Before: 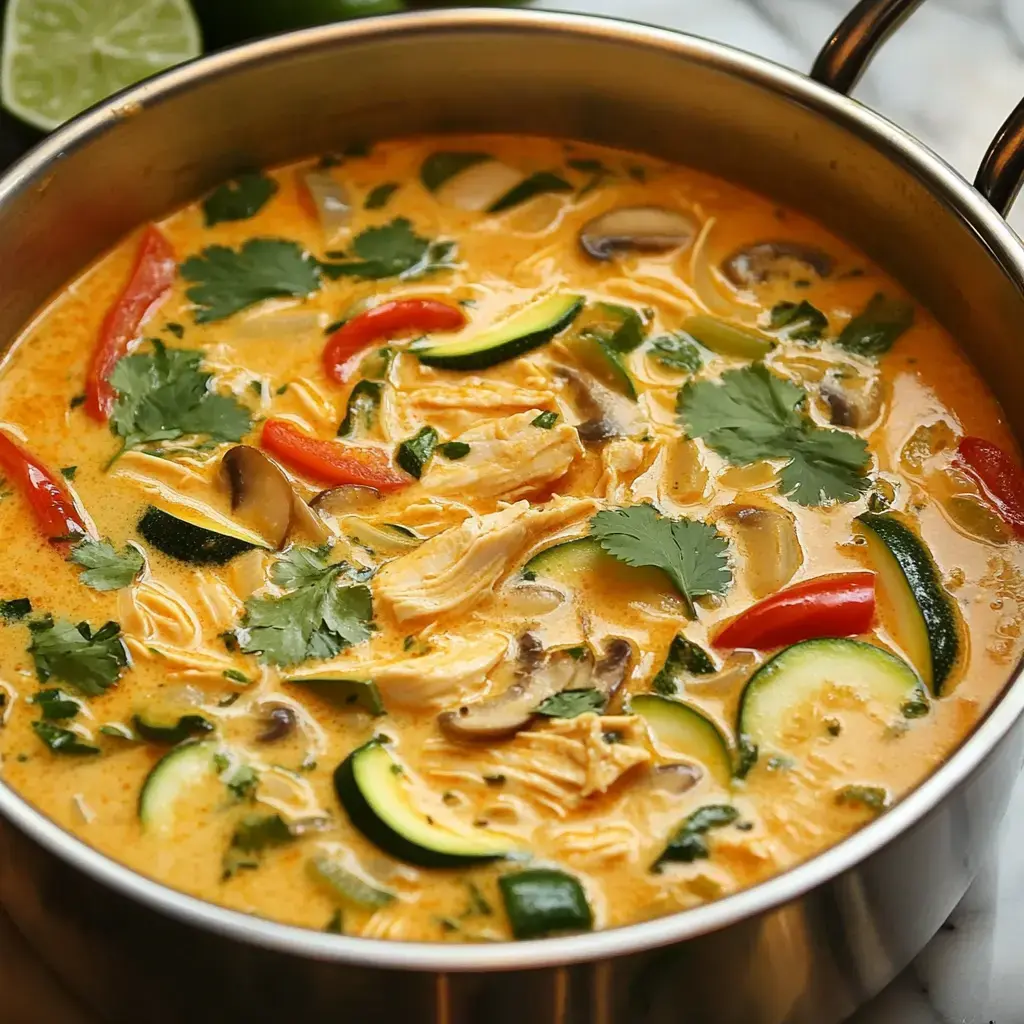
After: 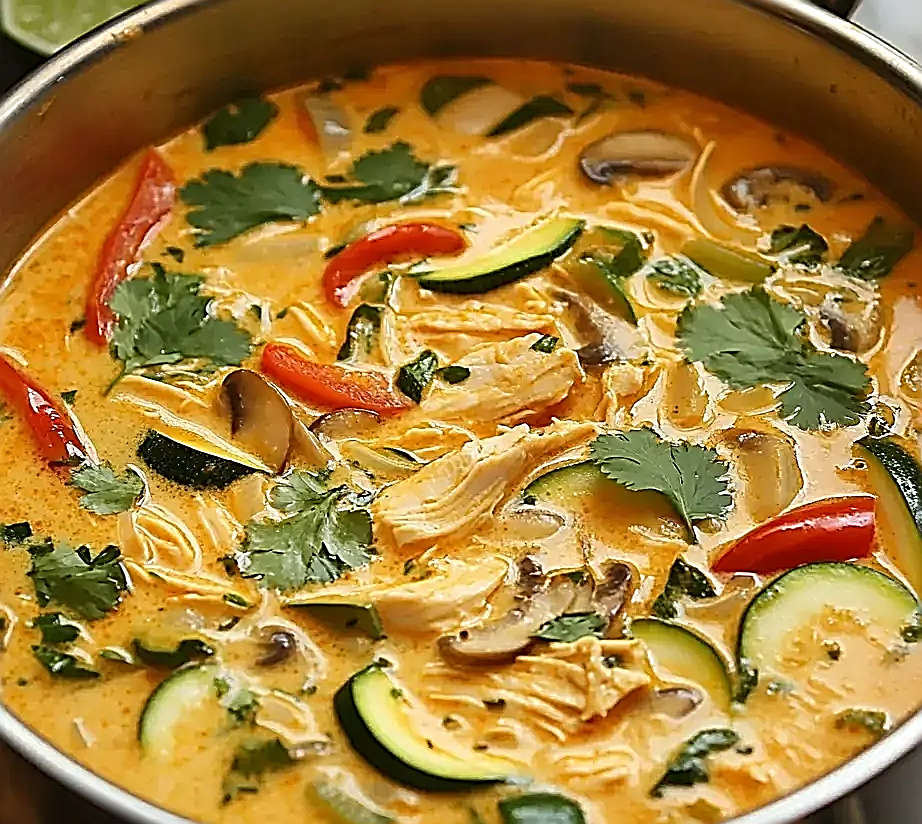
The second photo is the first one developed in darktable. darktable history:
crop: top 7.467%, right 9.905%, bottom 11.992%
sharpen: amount 1.999
